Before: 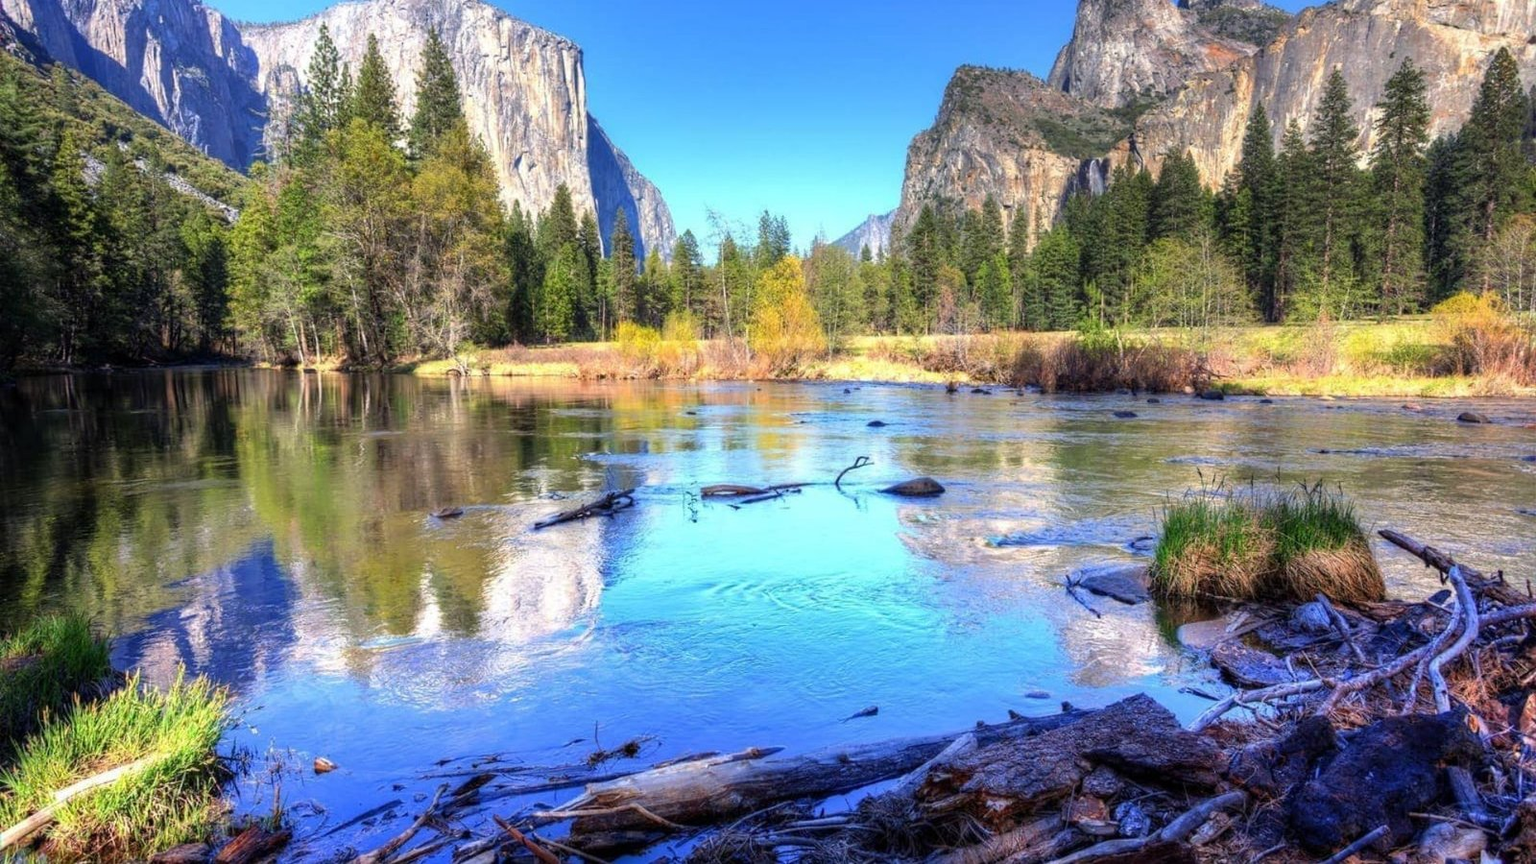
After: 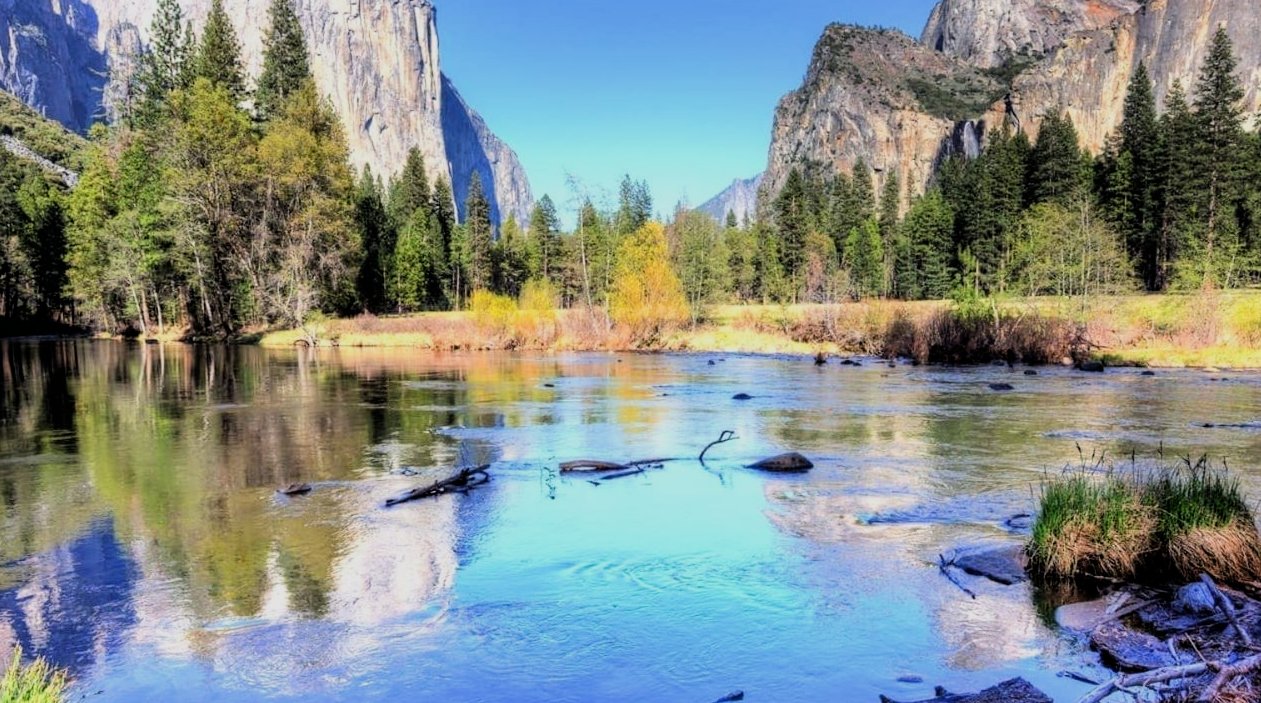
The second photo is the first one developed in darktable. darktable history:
filmic rgb: black relative exposure -5 EV, hardness 2.88, contrast 1.3
crop and rotate: left 10.77%, top 5.1%, right 10.41%, bottom 16.76%
